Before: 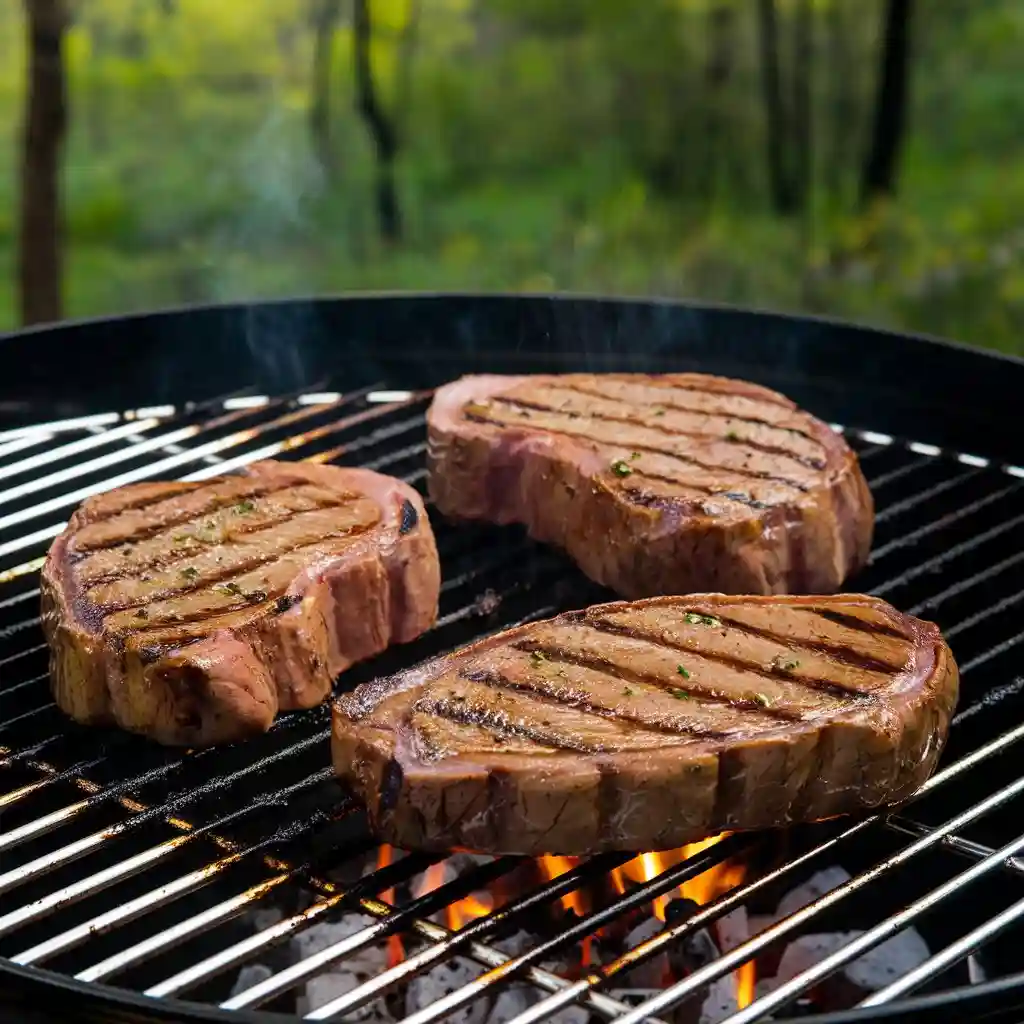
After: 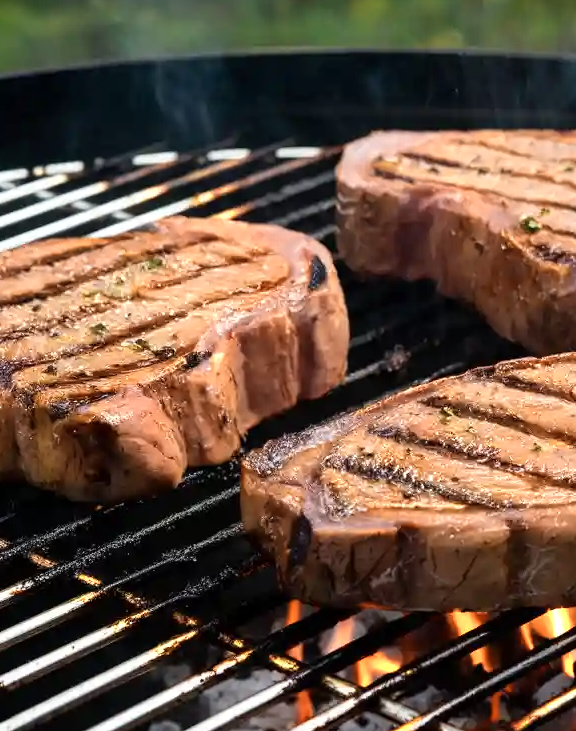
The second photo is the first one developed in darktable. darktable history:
crop: left 8.966%, top 23.852%, right 34.699%, bottom 4.703%
color zones: curves: ch0 [(0.018, 0.548) (0.197, 0.654) (0.425, 0.447) (0.605, 0.658) (0.732, 0.579)]; ch1 [(0.105, 0.531) (0.224, 0.531) (0.386, 0.39) (0.618, 0.456) (0.732, 0.456) (0.956, 0.421)]; ch2 [(0.039, 0.583) (0.215, 0.465) (0.399, 0.544) (0.465, 0.548) (0.614, 0.447) (0.724, 0.43) (0.882, 0.623) (0.956, 0.632)]
